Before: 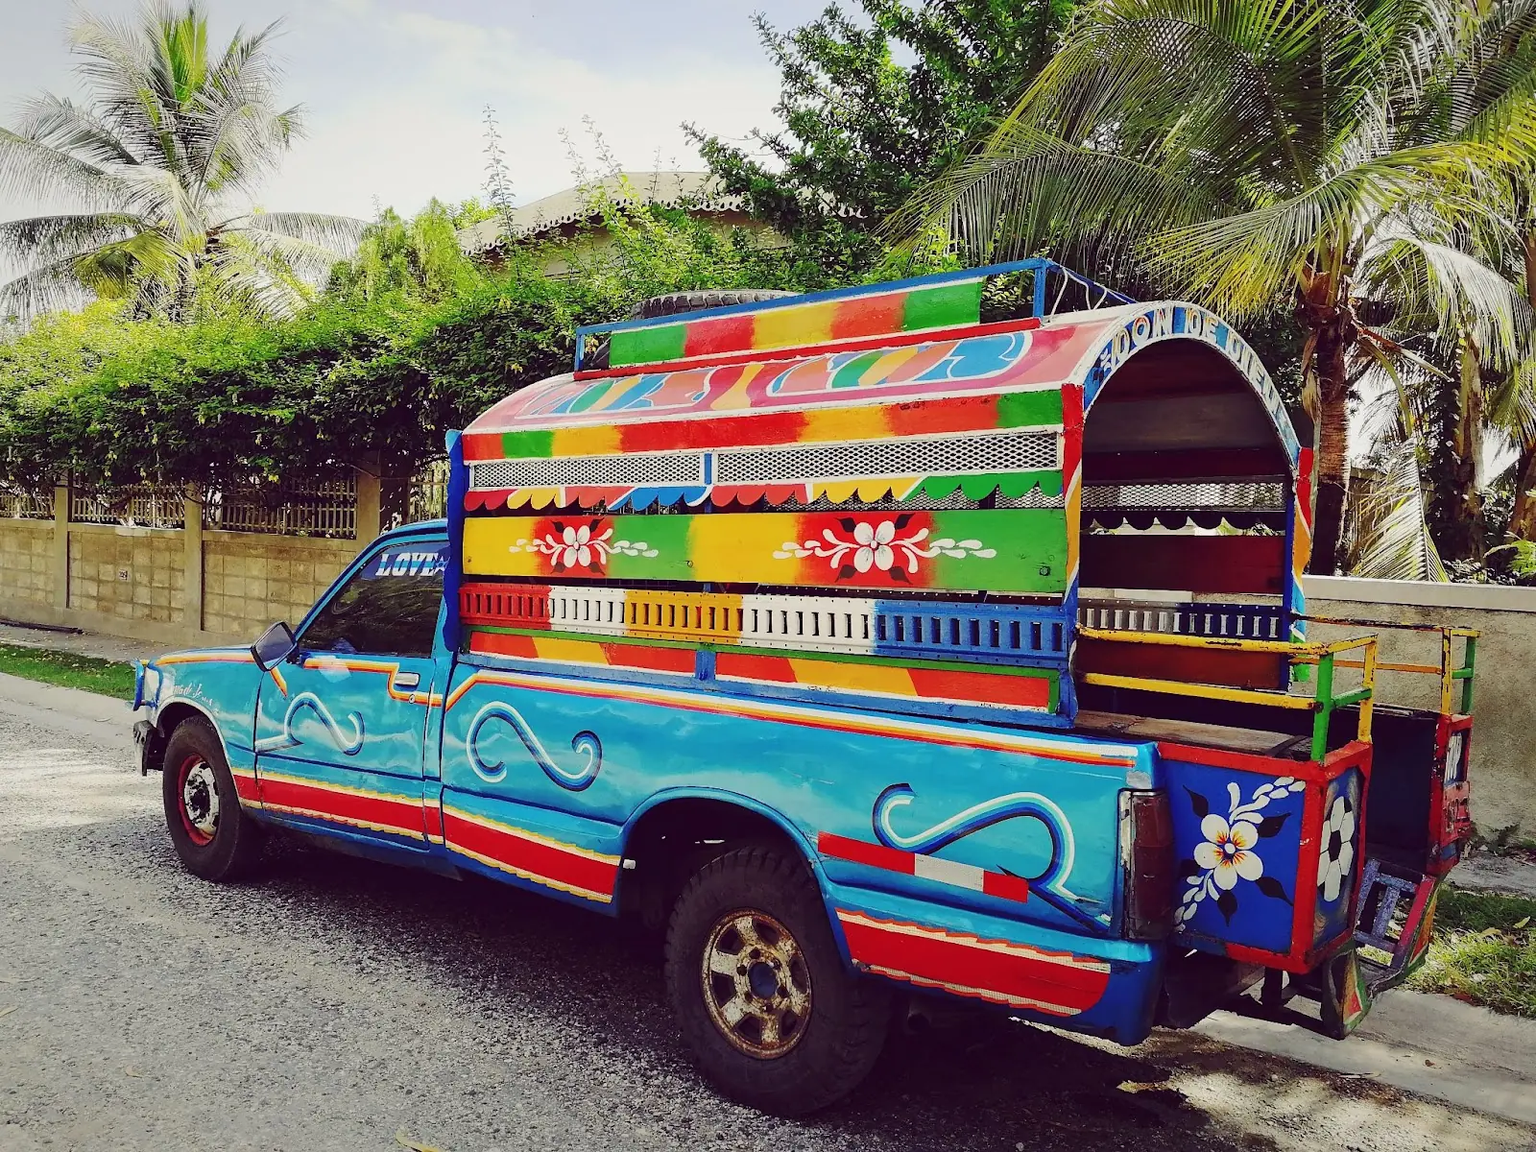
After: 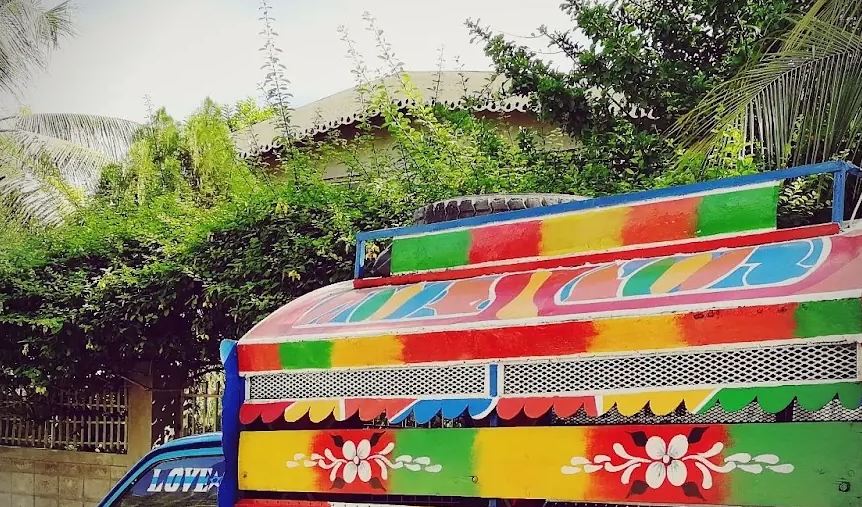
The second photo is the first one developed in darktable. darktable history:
crop: left 15.306%, top 9.065%, right 30.789%, bottom 48.638%
vignetting: on, module defaults
